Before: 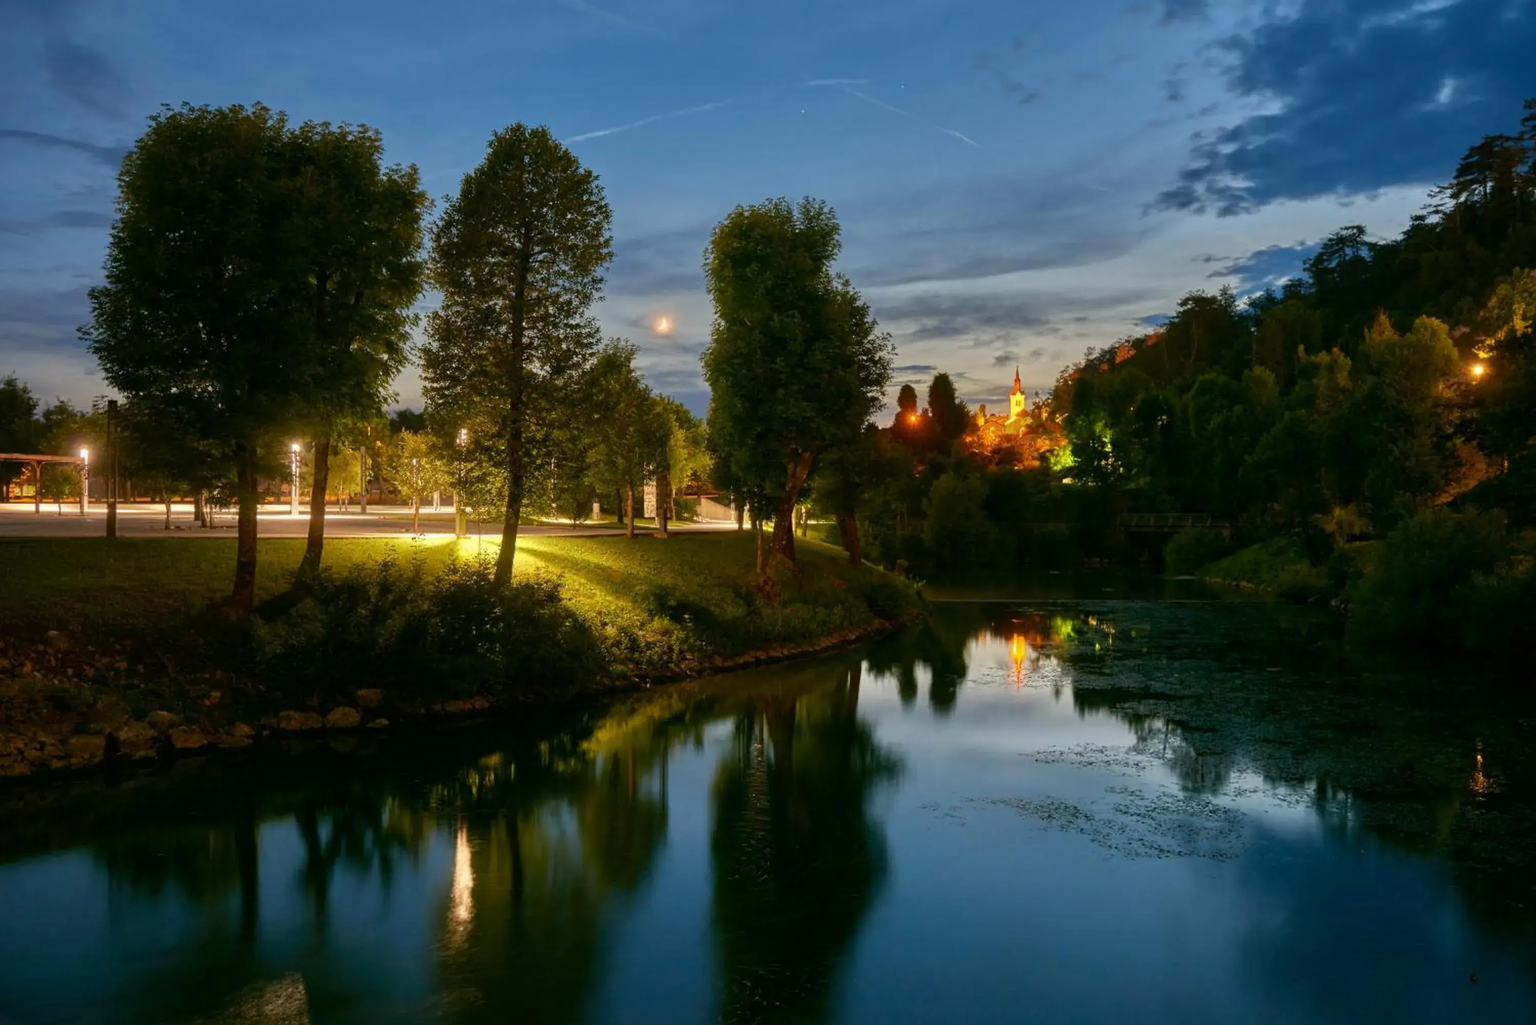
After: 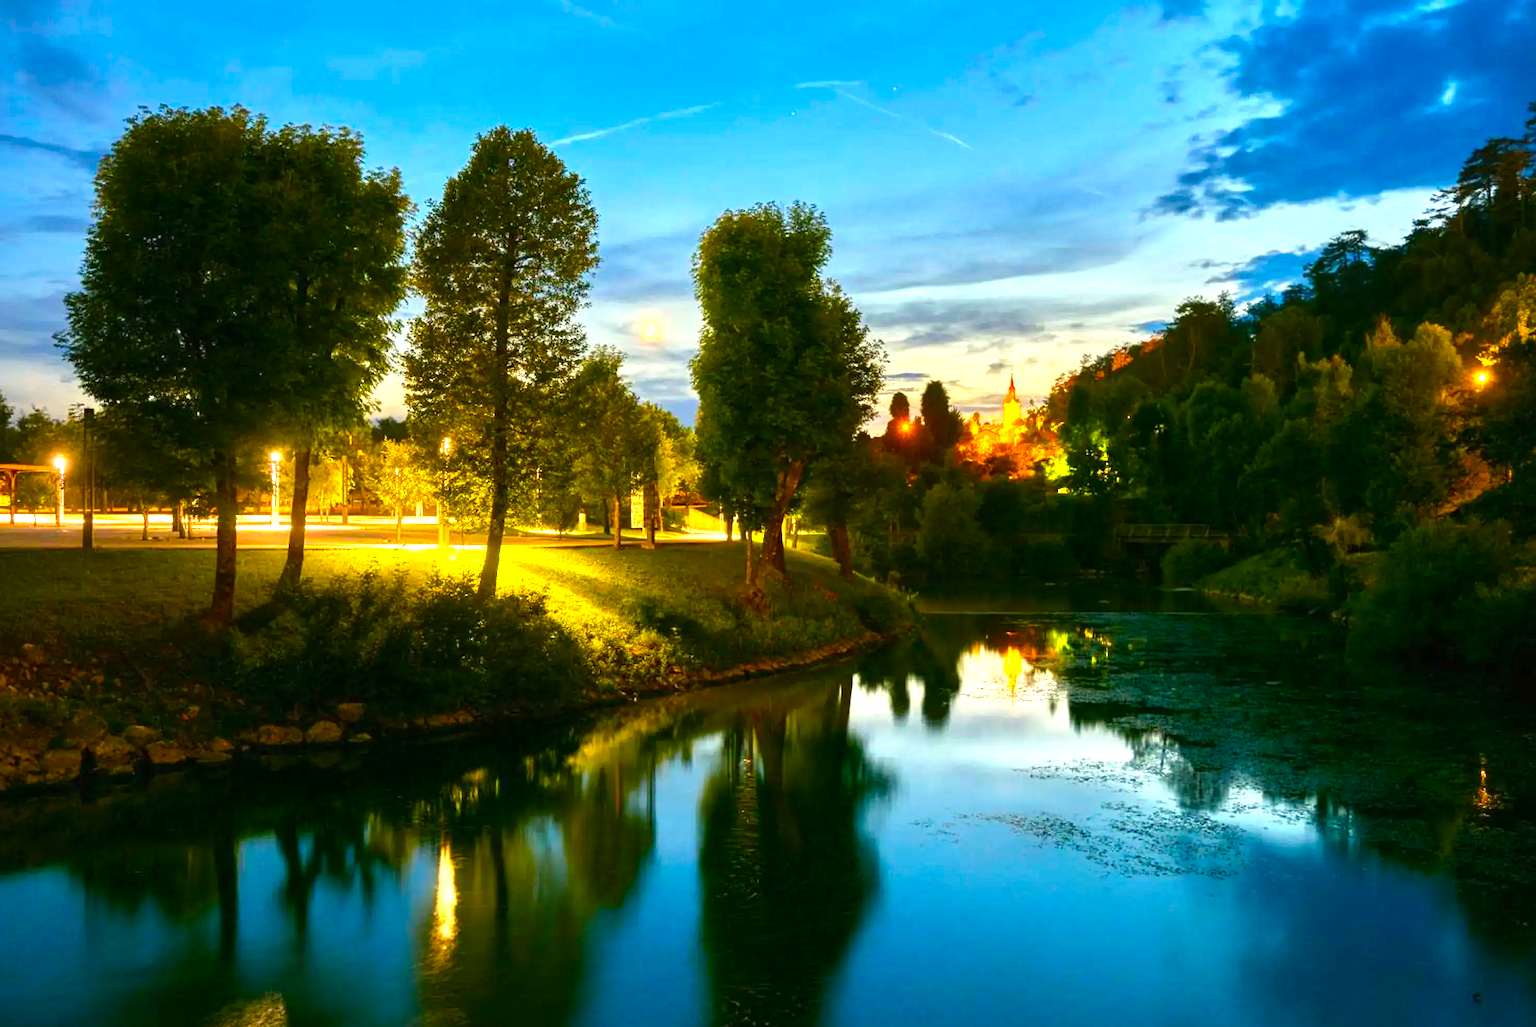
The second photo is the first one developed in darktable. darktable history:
exposure: black level correction 0, exposure 1.106 EV, compensate exposure bias true, compensate highlight preservation false
crop: left 1.674%, right 0.288%, bottom 1.676%
color balance rgb: power › hue 325.56°, highlights gain › luminance 5.874%, highlights gain › chroma 2.513%, highlights gain › hue 93.23°, perceptual saturation grading › global saturation 35.783%, perceptual saturation grading › shadows 35.618%, perceptual brilliance grading › highlights 10.093%, perceptual brilliance grading › mid-tones 4.811%, global vibrance 20.88%
